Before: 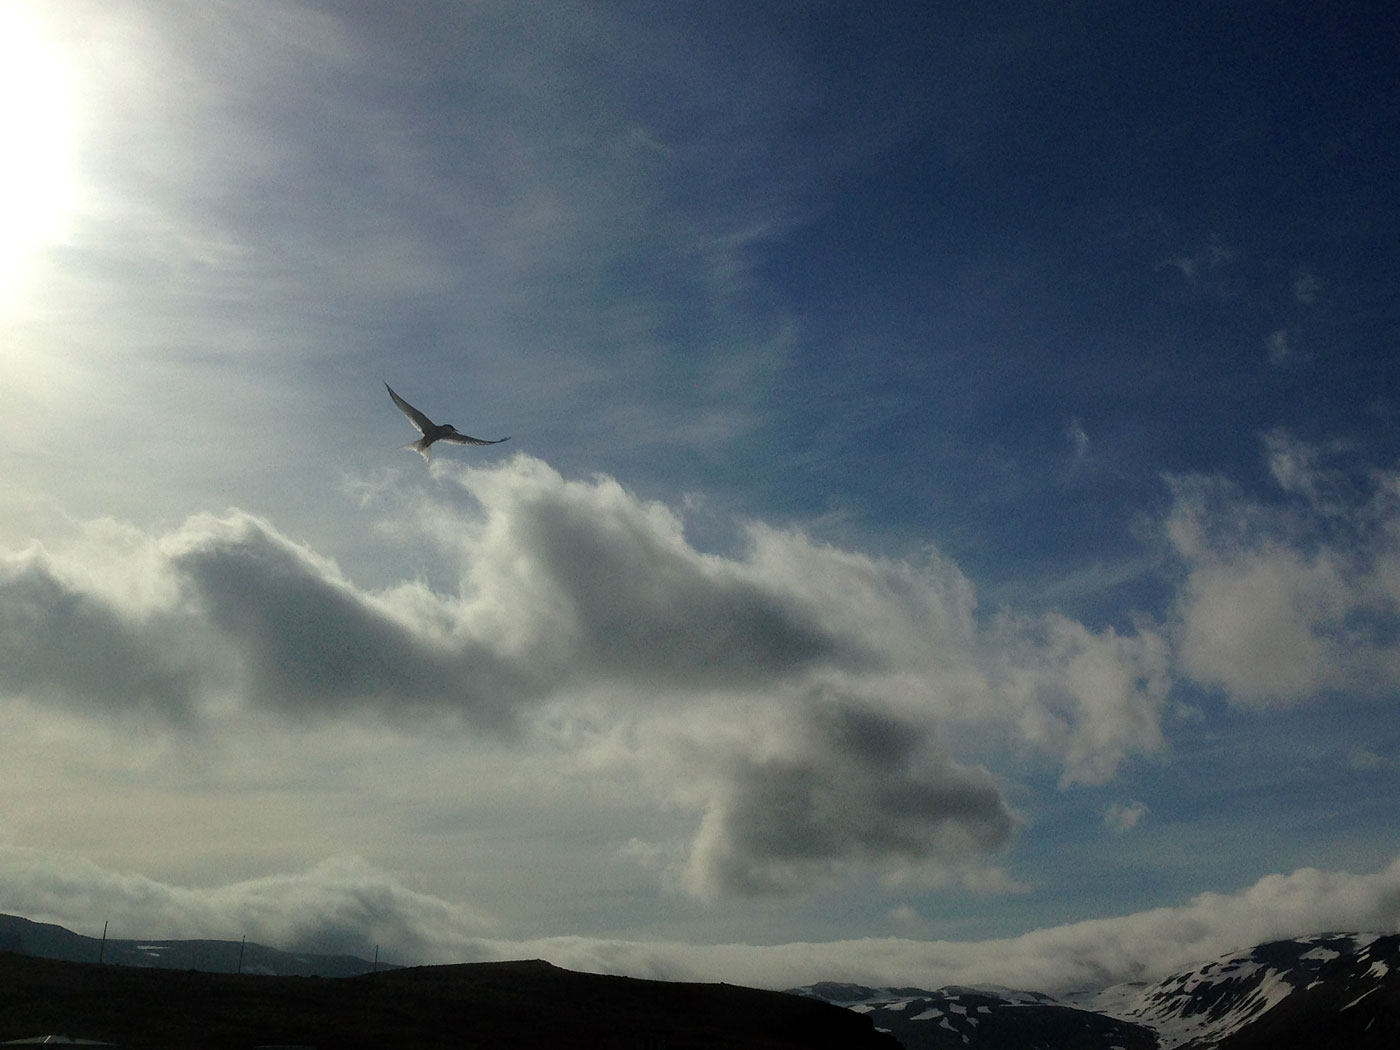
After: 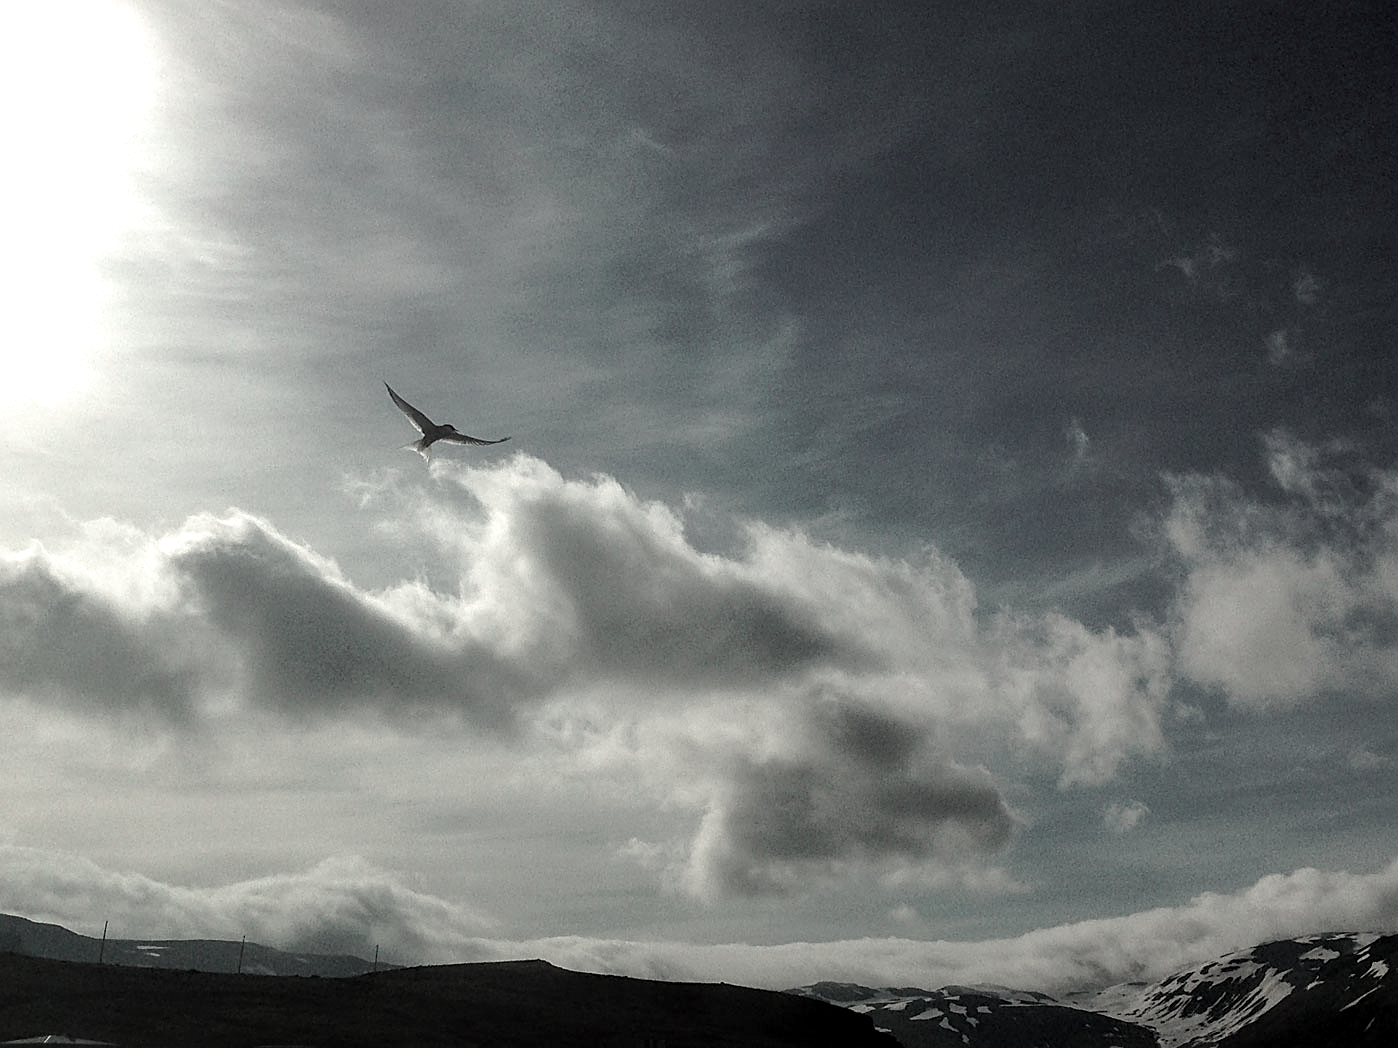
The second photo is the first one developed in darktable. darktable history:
crop: top 0.05%, bottom 0.098%
color balance: mode lift, gamma, gain (sRGB)
exposure: exposure 0.507 EV, compensate highlight preservation false
velvia: strength 39.63%
sharpen: on, module defaults
local contrast: on, module defaults
color contrast: green-magenta contrast 0.3, blue-yellow contrast 0.15
white balance: red 1.029, blue 0.92
